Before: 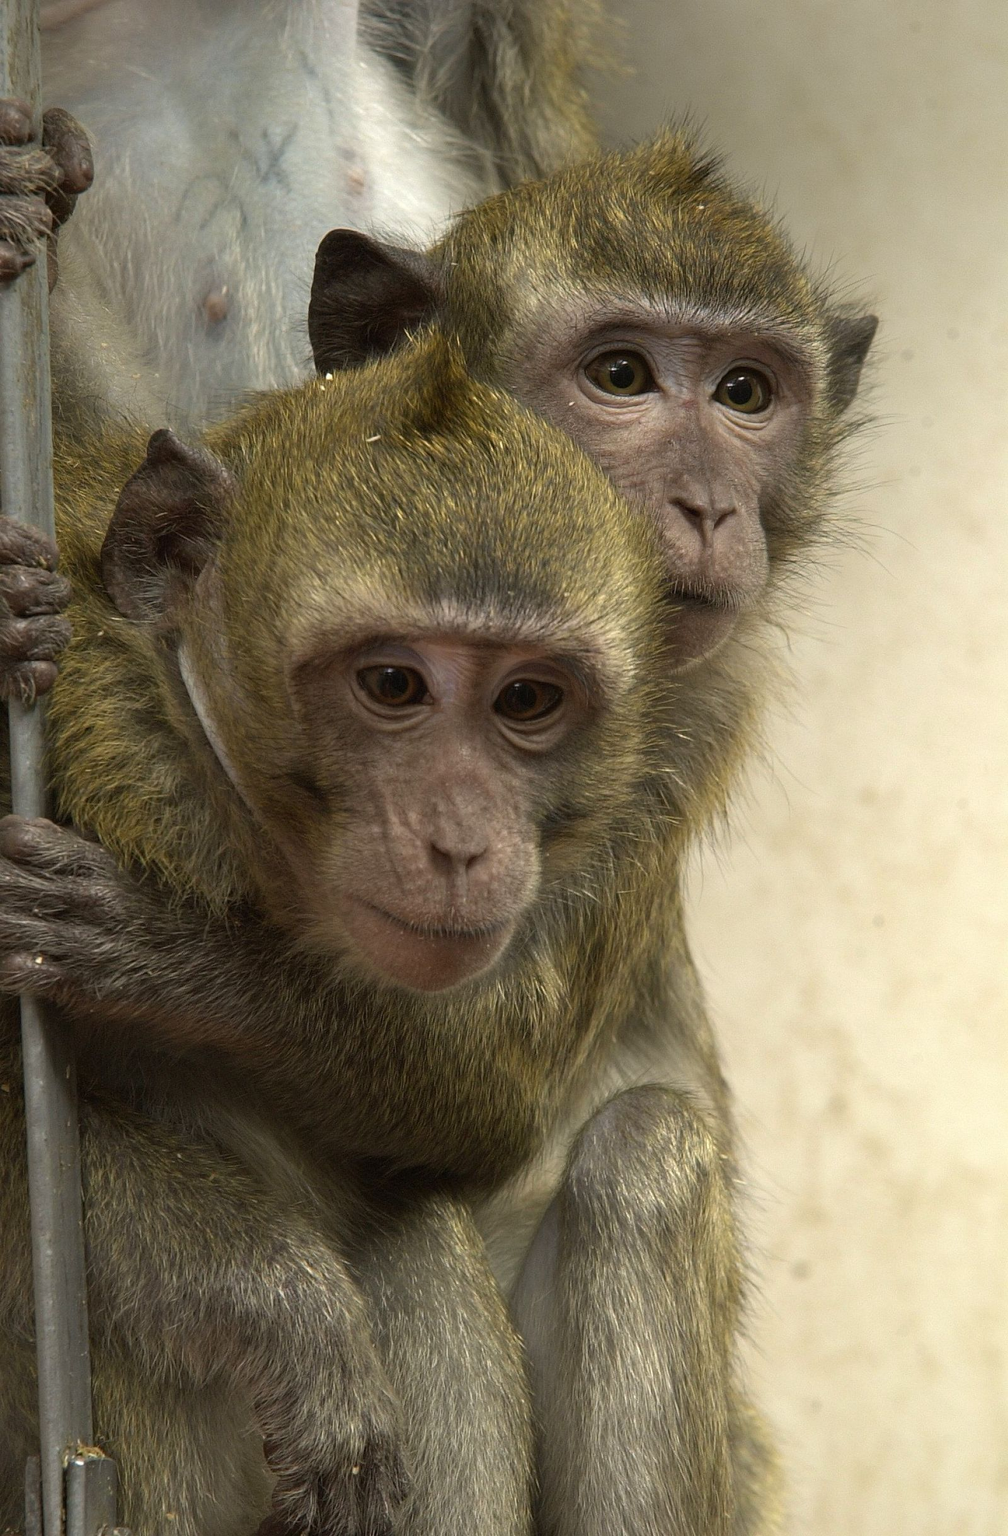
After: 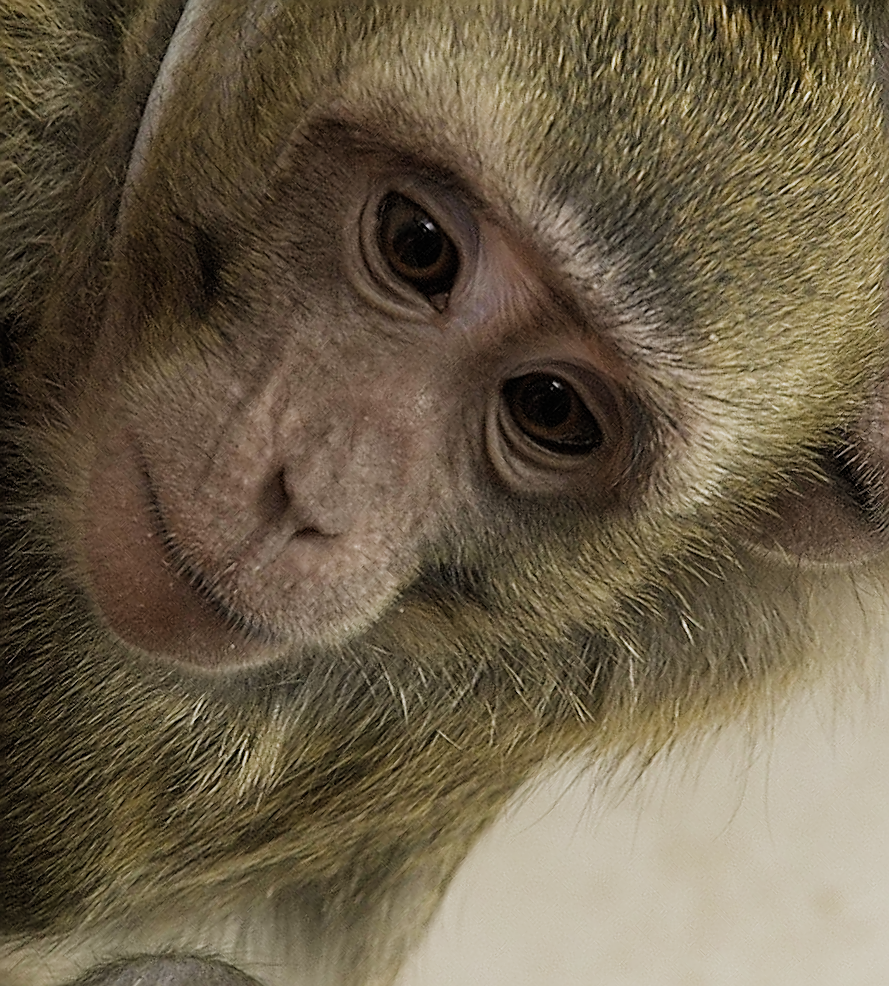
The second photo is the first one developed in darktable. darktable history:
filmic rgb: black relative exposure -8.02 EV, white relative exposure 3.9 EV, hardness 4.27, add noise in highlights 0, preserve chrominance max RGB, color science v3 (2019), use custom middle-gray values true, contrast in highlights soft, enable highlight reconstruction true
crop and rotate: angle -44.73°, top 16.168%, right 0.883%, bottom 11.682%
sharpen: radius 1.733, amount 1.29
